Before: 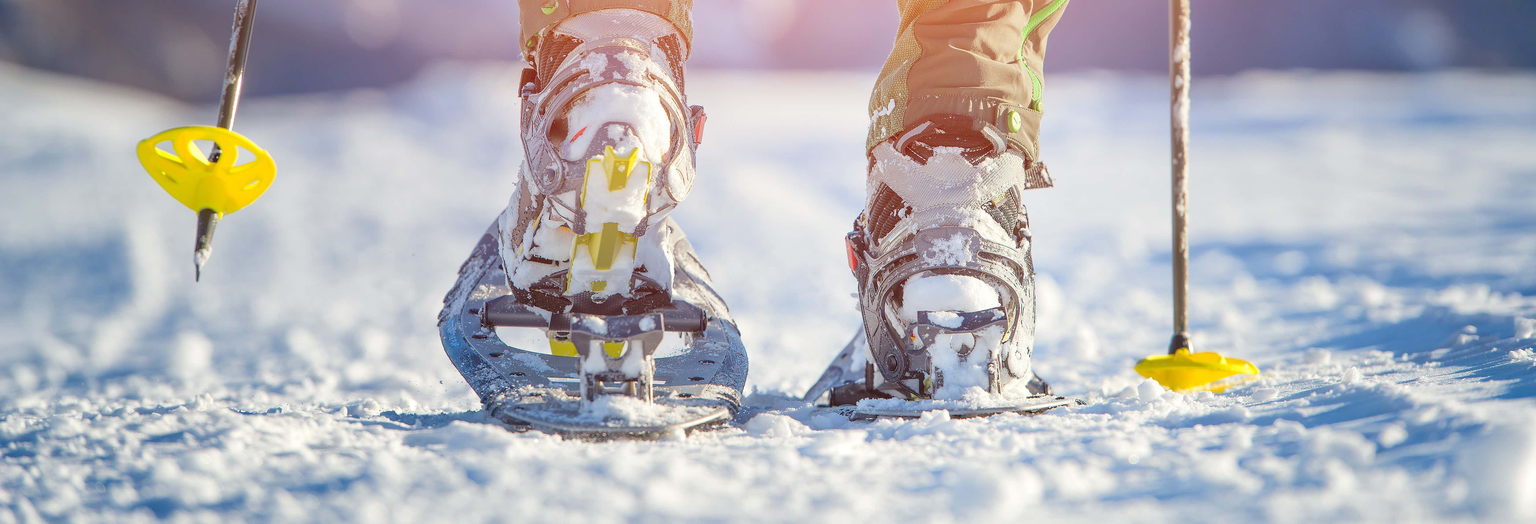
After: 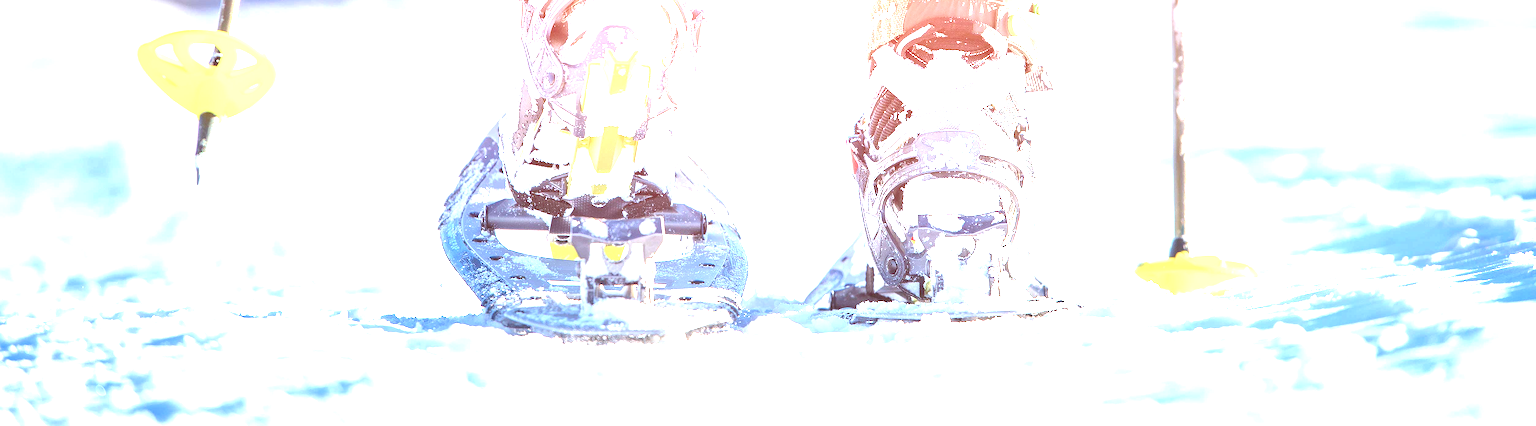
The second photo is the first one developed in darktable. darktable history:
color calibration: illuminant as shot in camera, x 0.369, y 0.376, temperature 4328.46 K, gamut compression 3
exposure: black level correction 0.001, exposure 1.84 EV, compensate highlight preservation false
crop and rotate: top 18.507%
